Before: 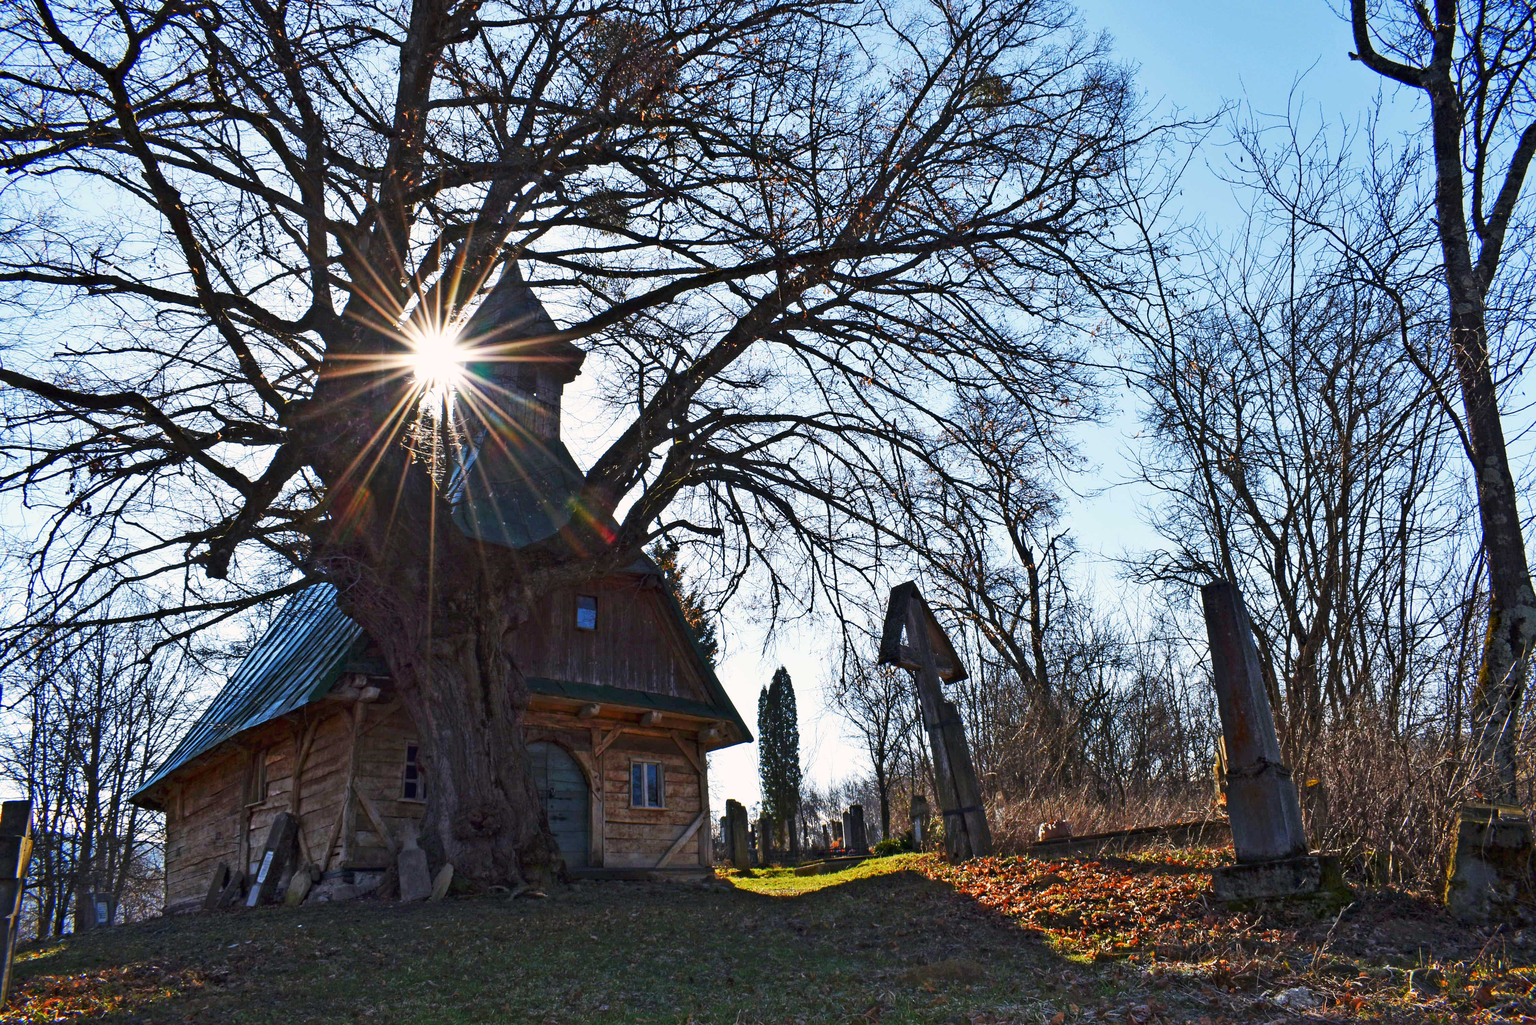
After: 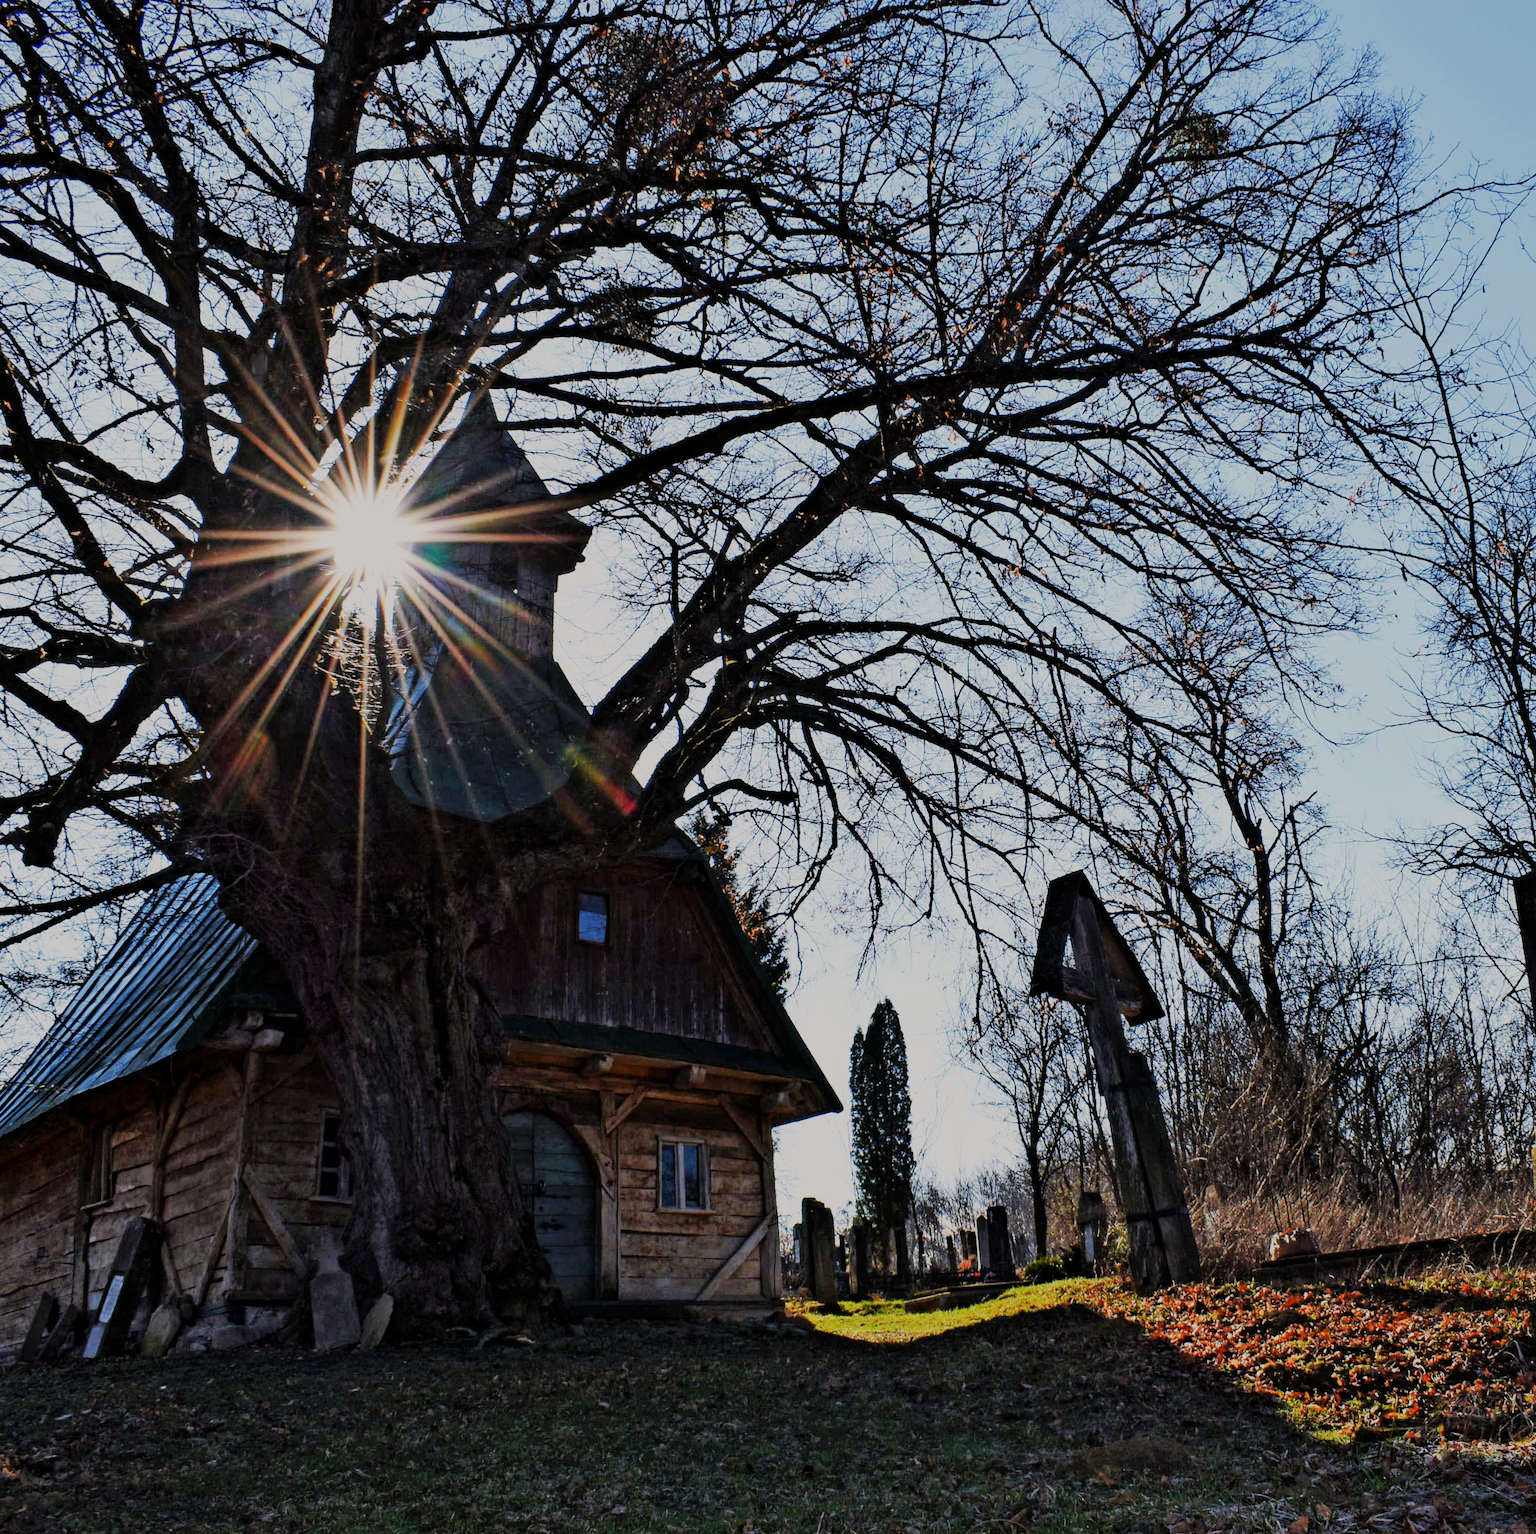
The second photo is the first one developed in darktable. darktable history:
crop and rotate: left 12.435%, right 20.812%
filmic rgb: black relative exposure -6.1 EV, white relative exposure 6.94 EV, hardness 2.26
